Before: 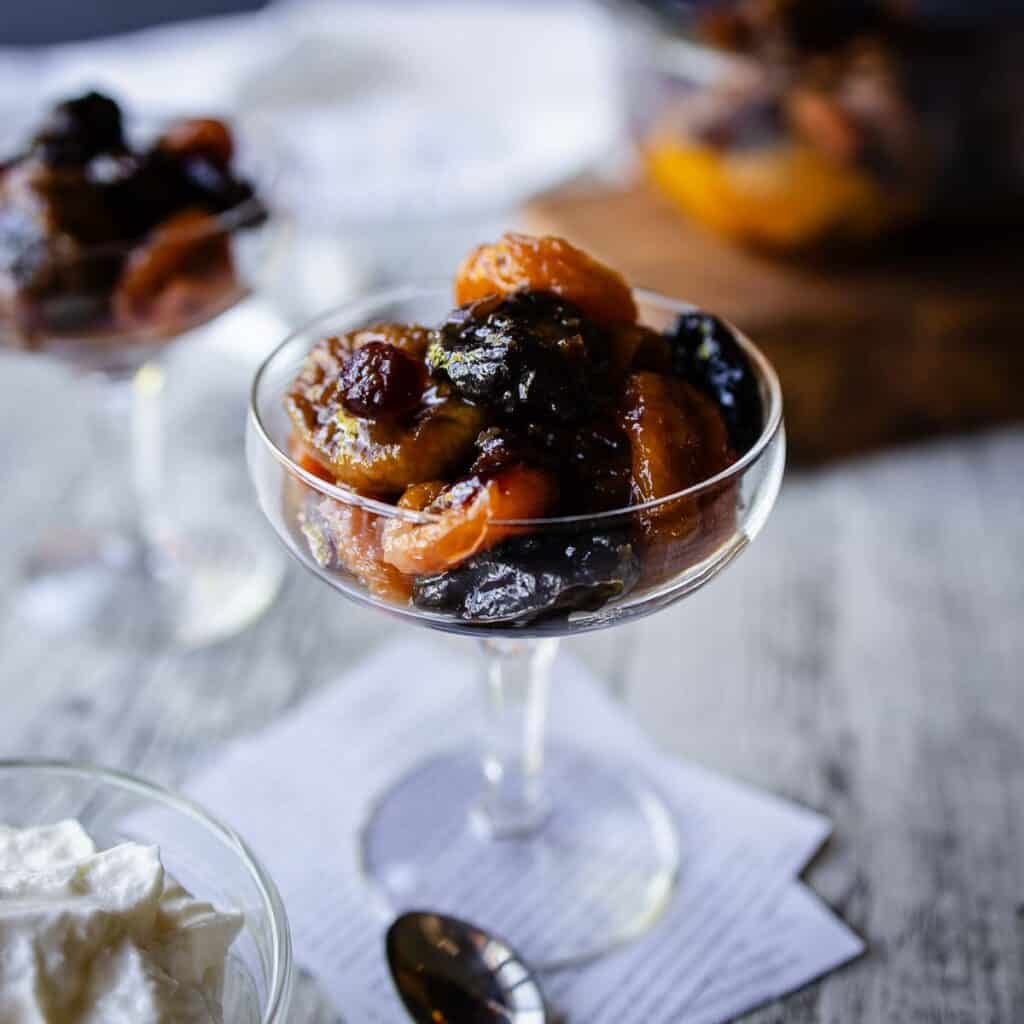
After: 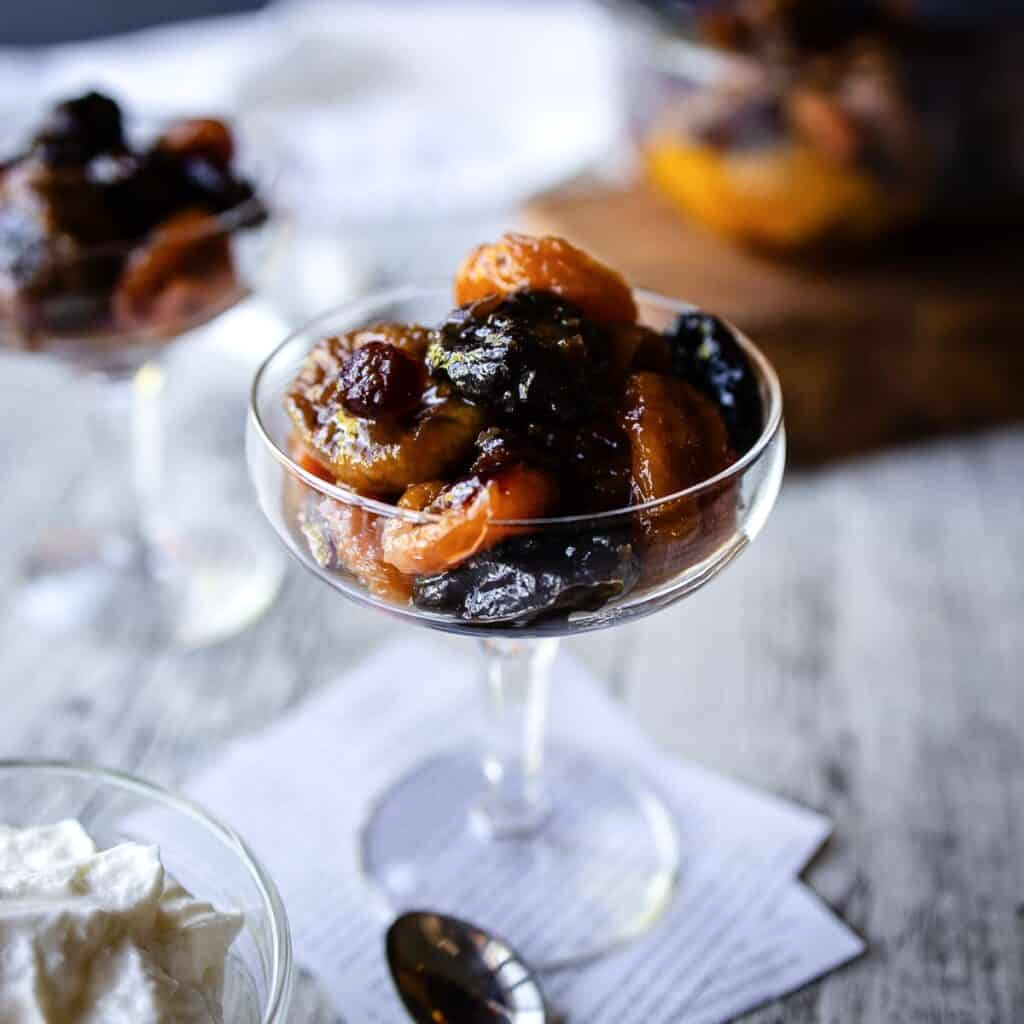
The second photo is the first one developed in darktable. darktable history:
shadows and highlights: shadows -12.49, white point adjustment 4.19, highlights 28.45, highlights color adjustment 78.22%
